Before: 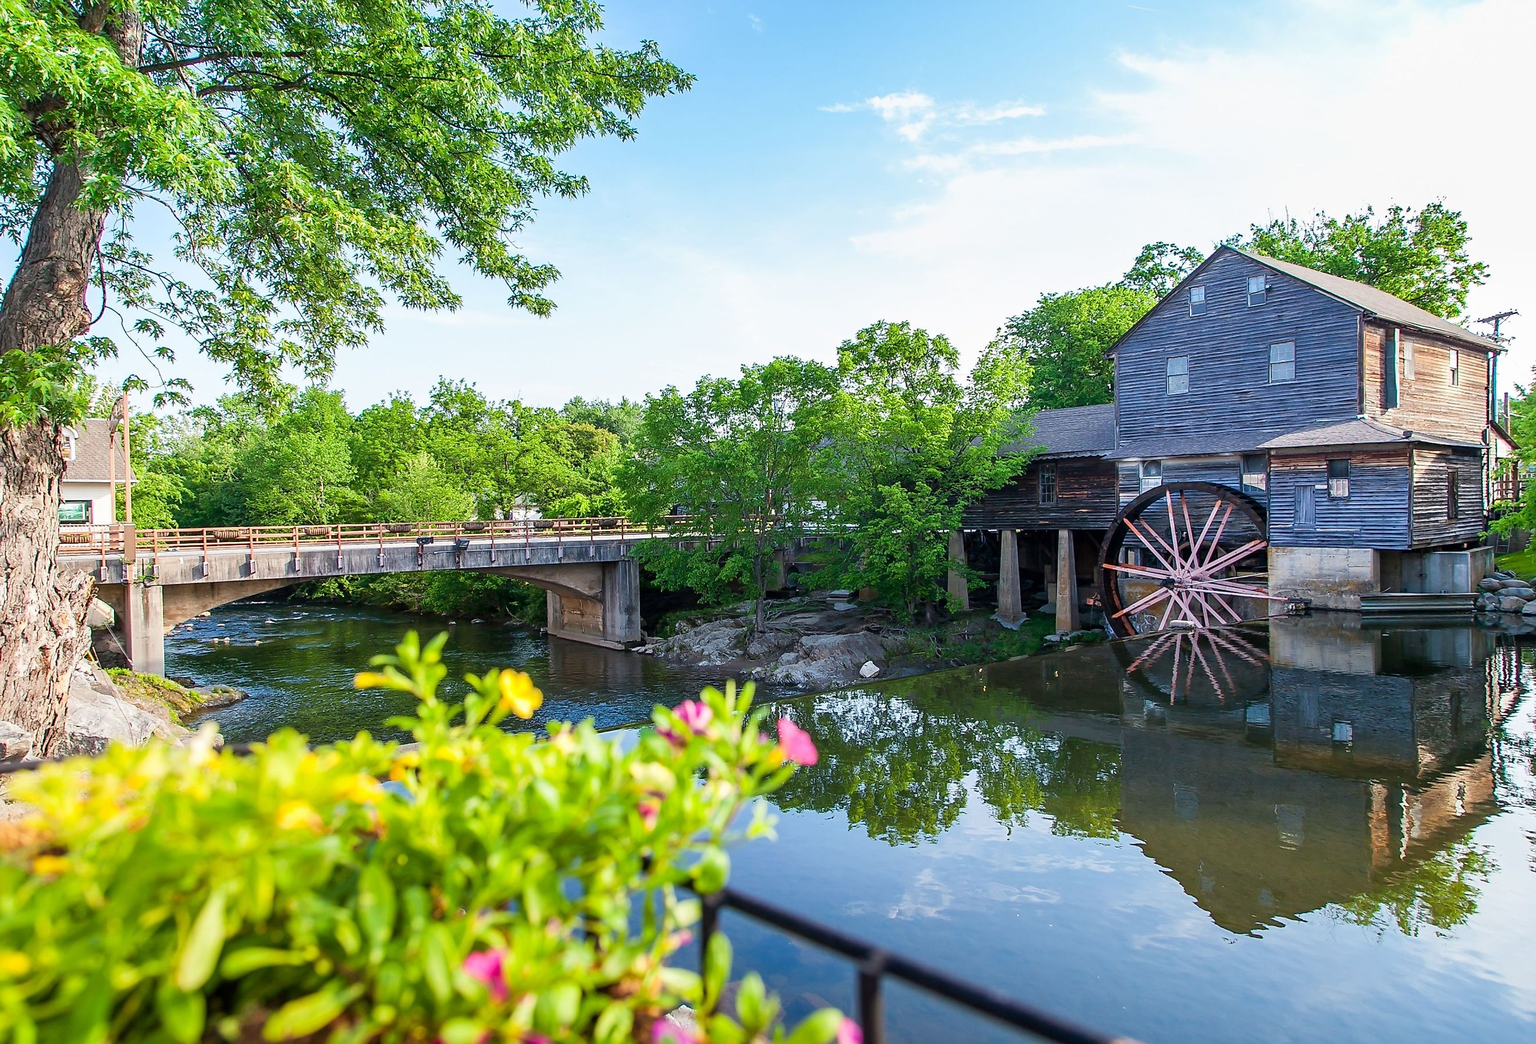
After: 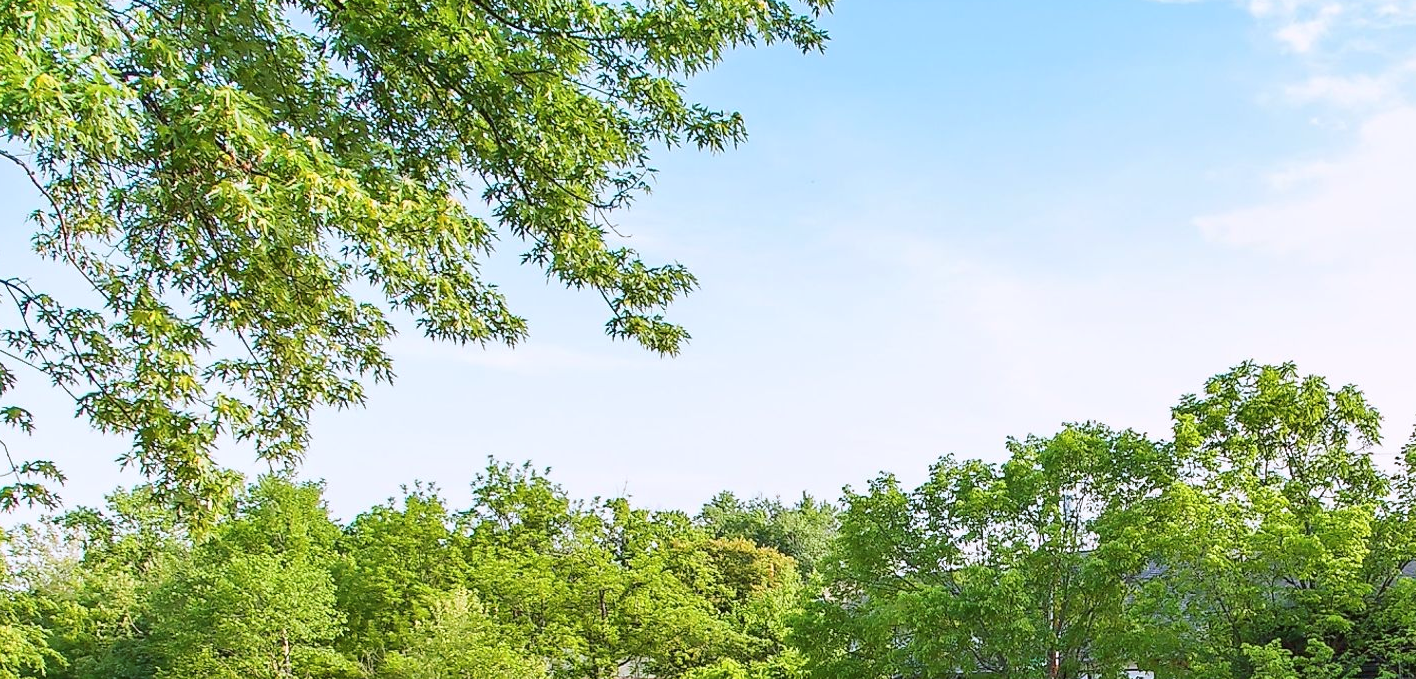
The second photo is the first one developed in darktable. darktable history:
color correction: highlights a* -10.69, highlights b* -19.19
color balance rgb: shadows lift › luminance -5%, shadows lift › chroma 1.1%, shadows lift › hue 219°, power › luminance 10%, power › chroma 2.83%, power › hue 60°, highlights gain › chroma 4.52%, highlights gain › hue 33.33°, saturation formula JzAzBz (2021)
crop: left 10.121%, top 10.631%, right 36.218%, bottom 51.526%
